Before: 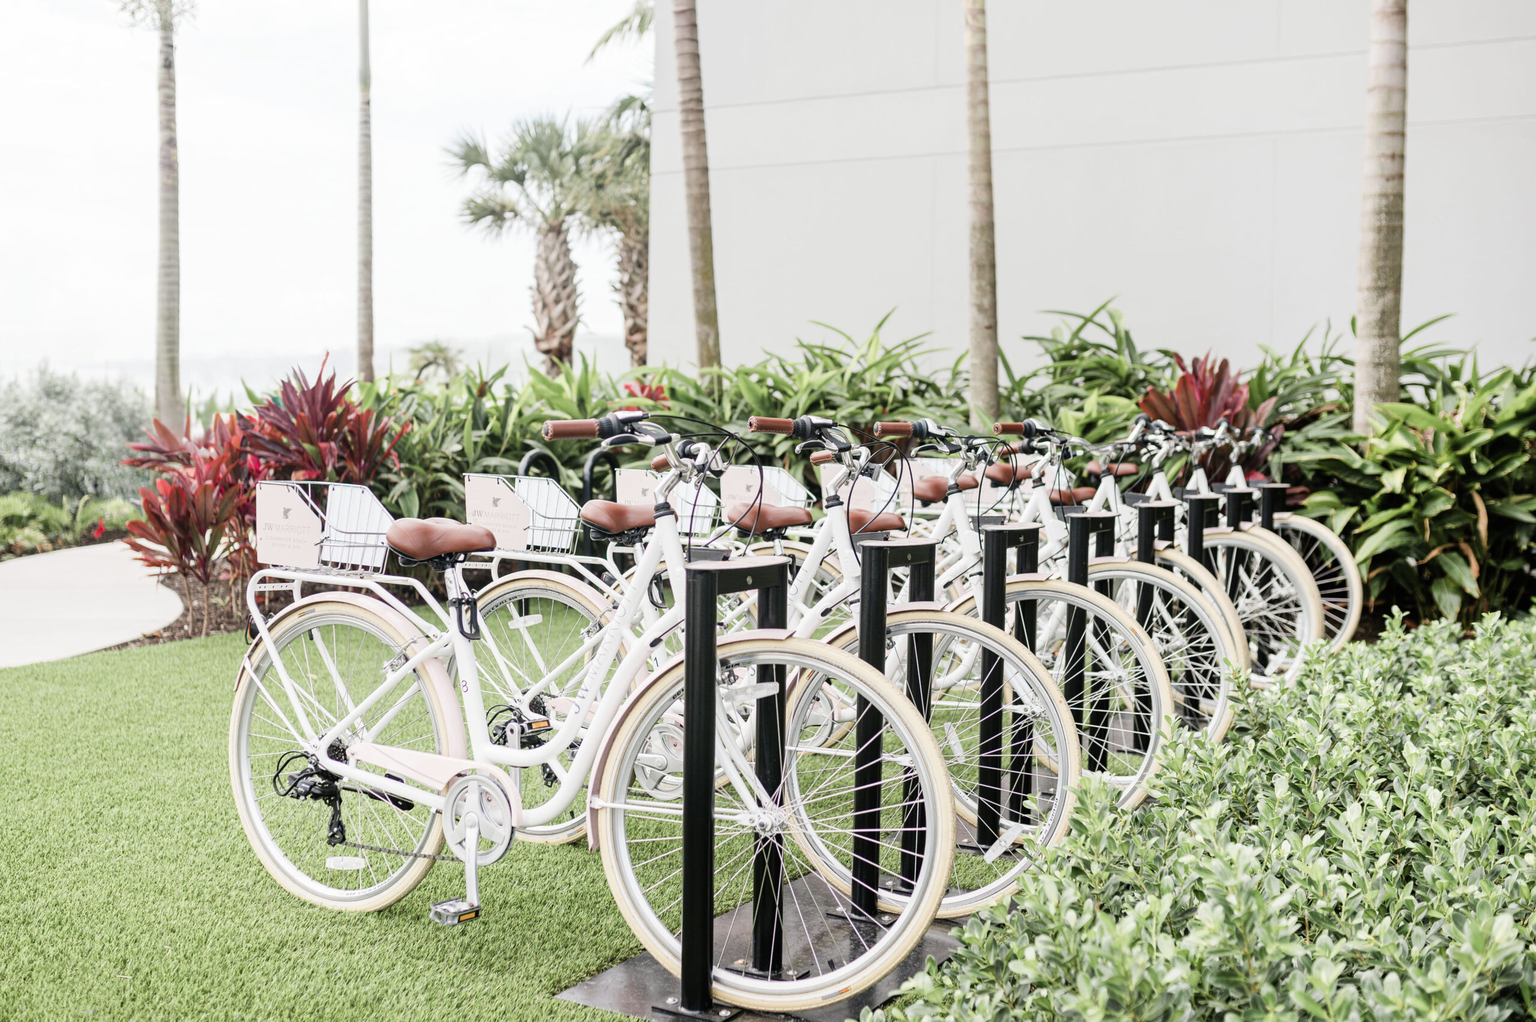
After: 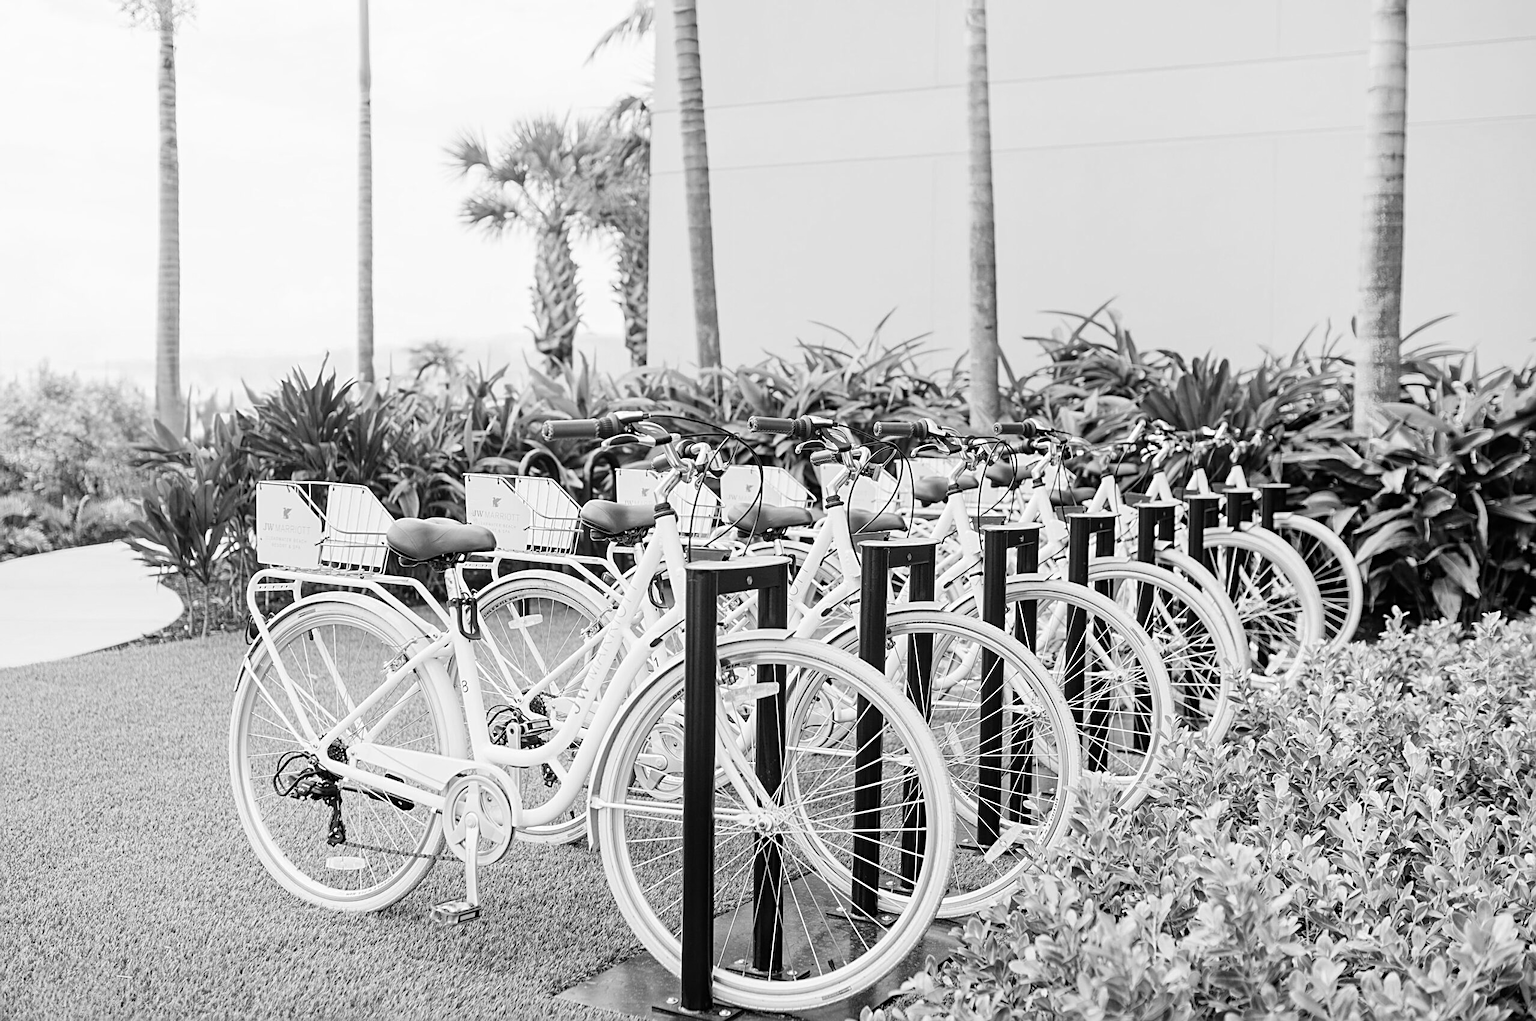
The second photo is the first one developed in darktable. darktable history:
monochrome: a 16.06, b 15.48, size 1
sharpen: radius 2.767
